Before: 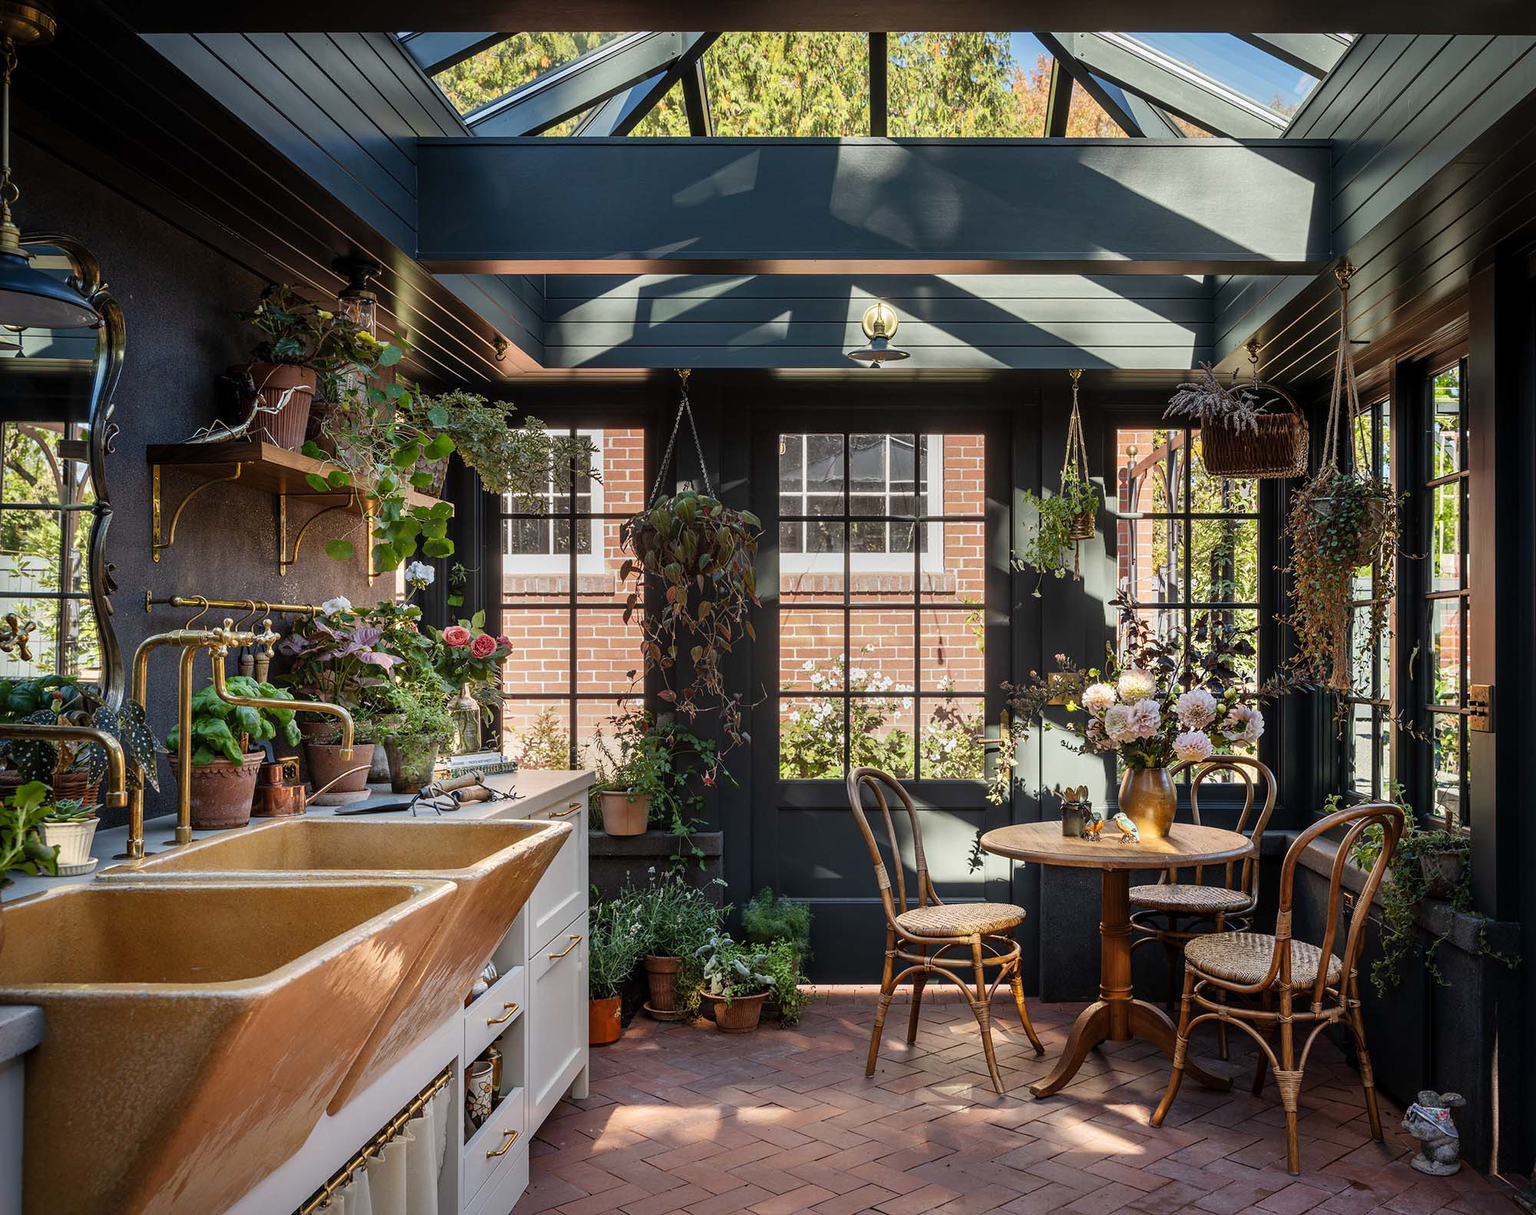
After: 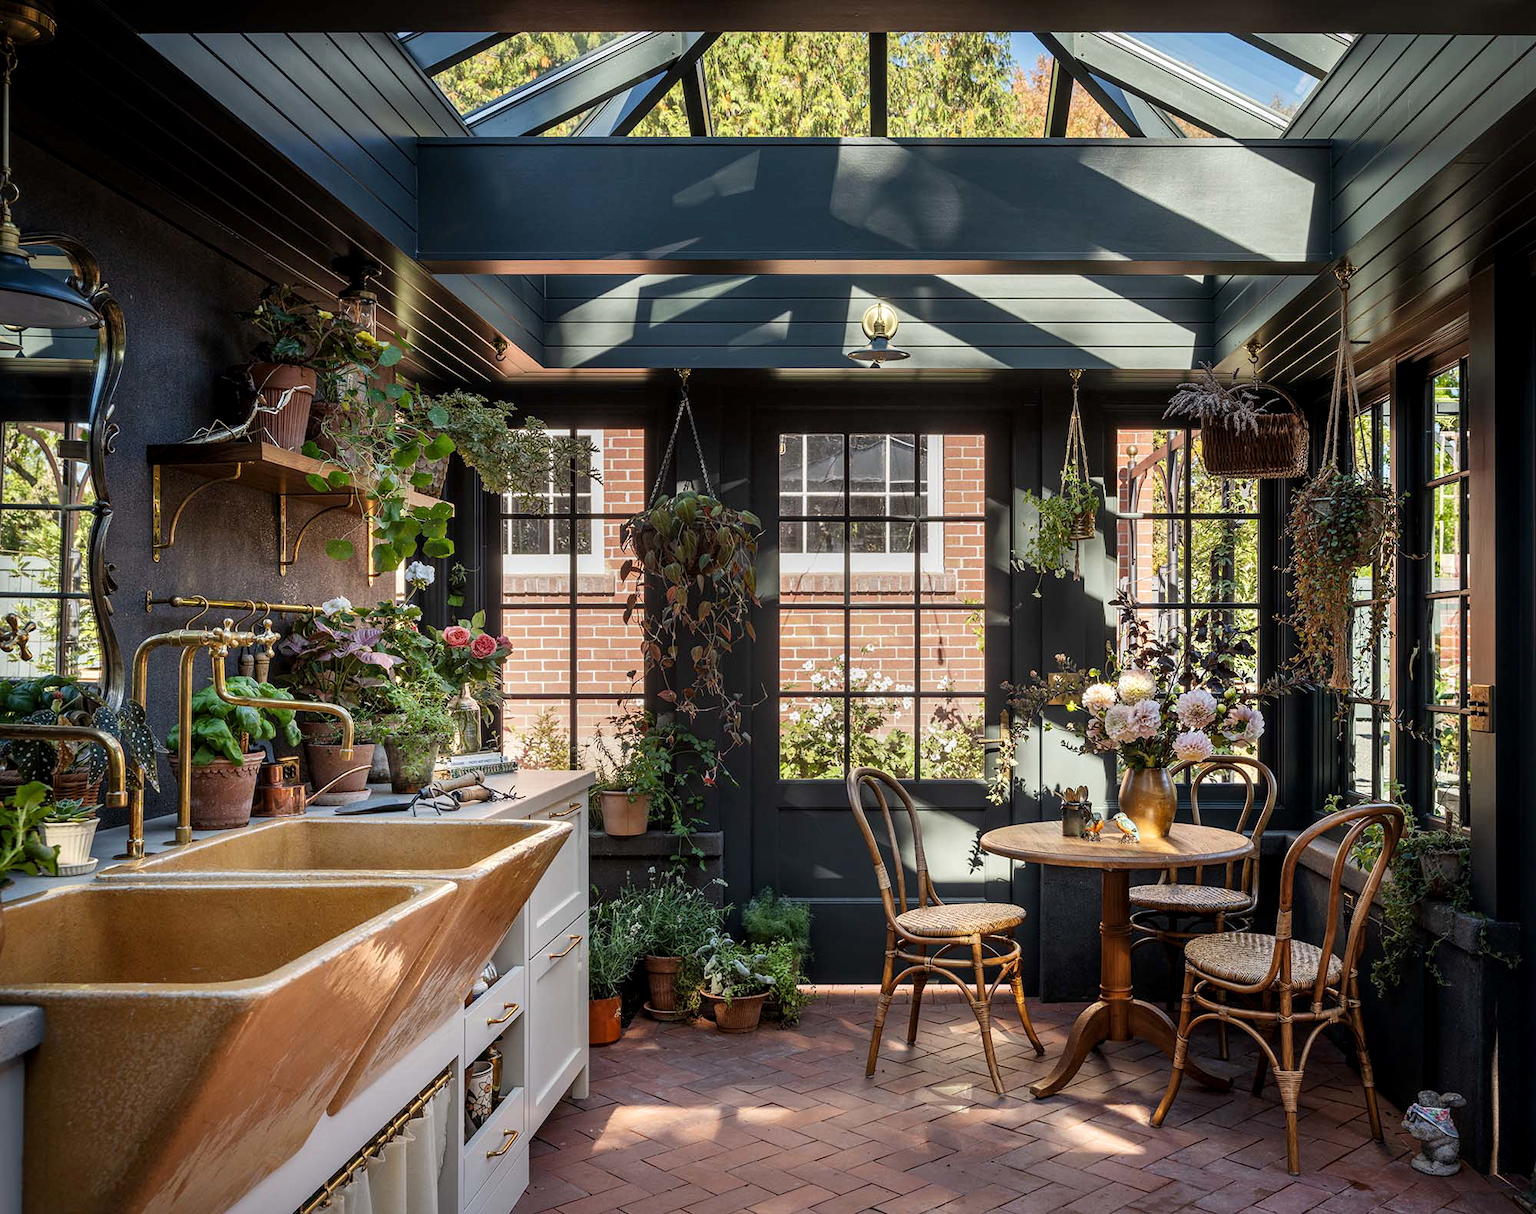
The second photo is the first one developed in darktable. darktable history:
local contrast: highlights 106%, shadows 101%, detail 120%, midtone range 0.2
